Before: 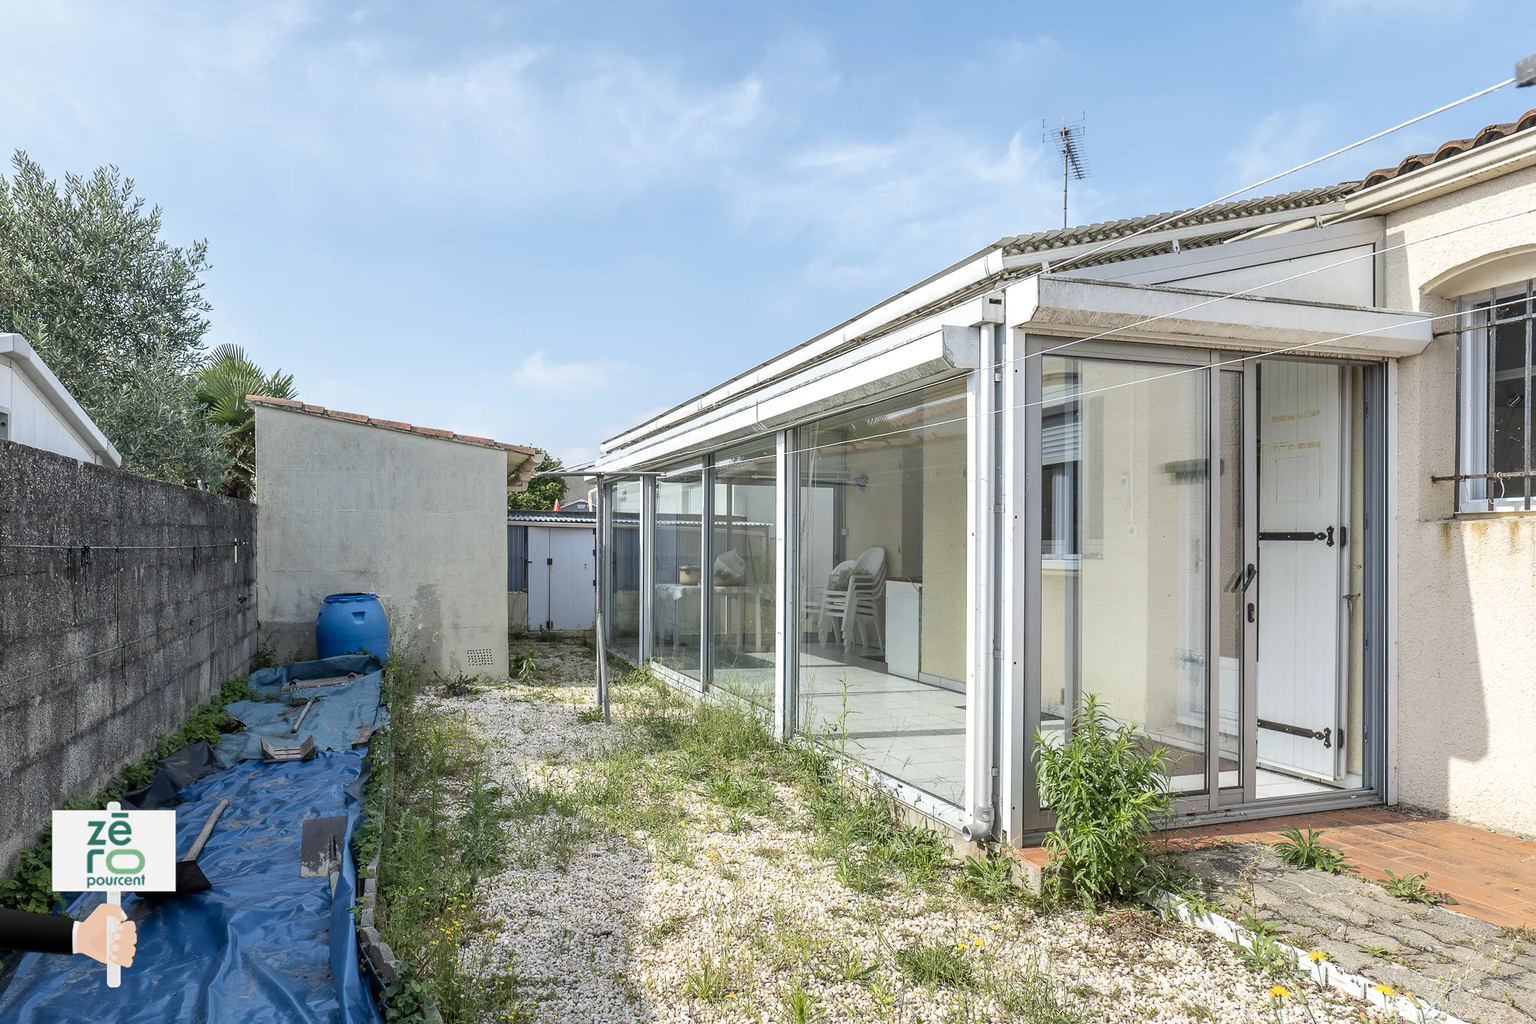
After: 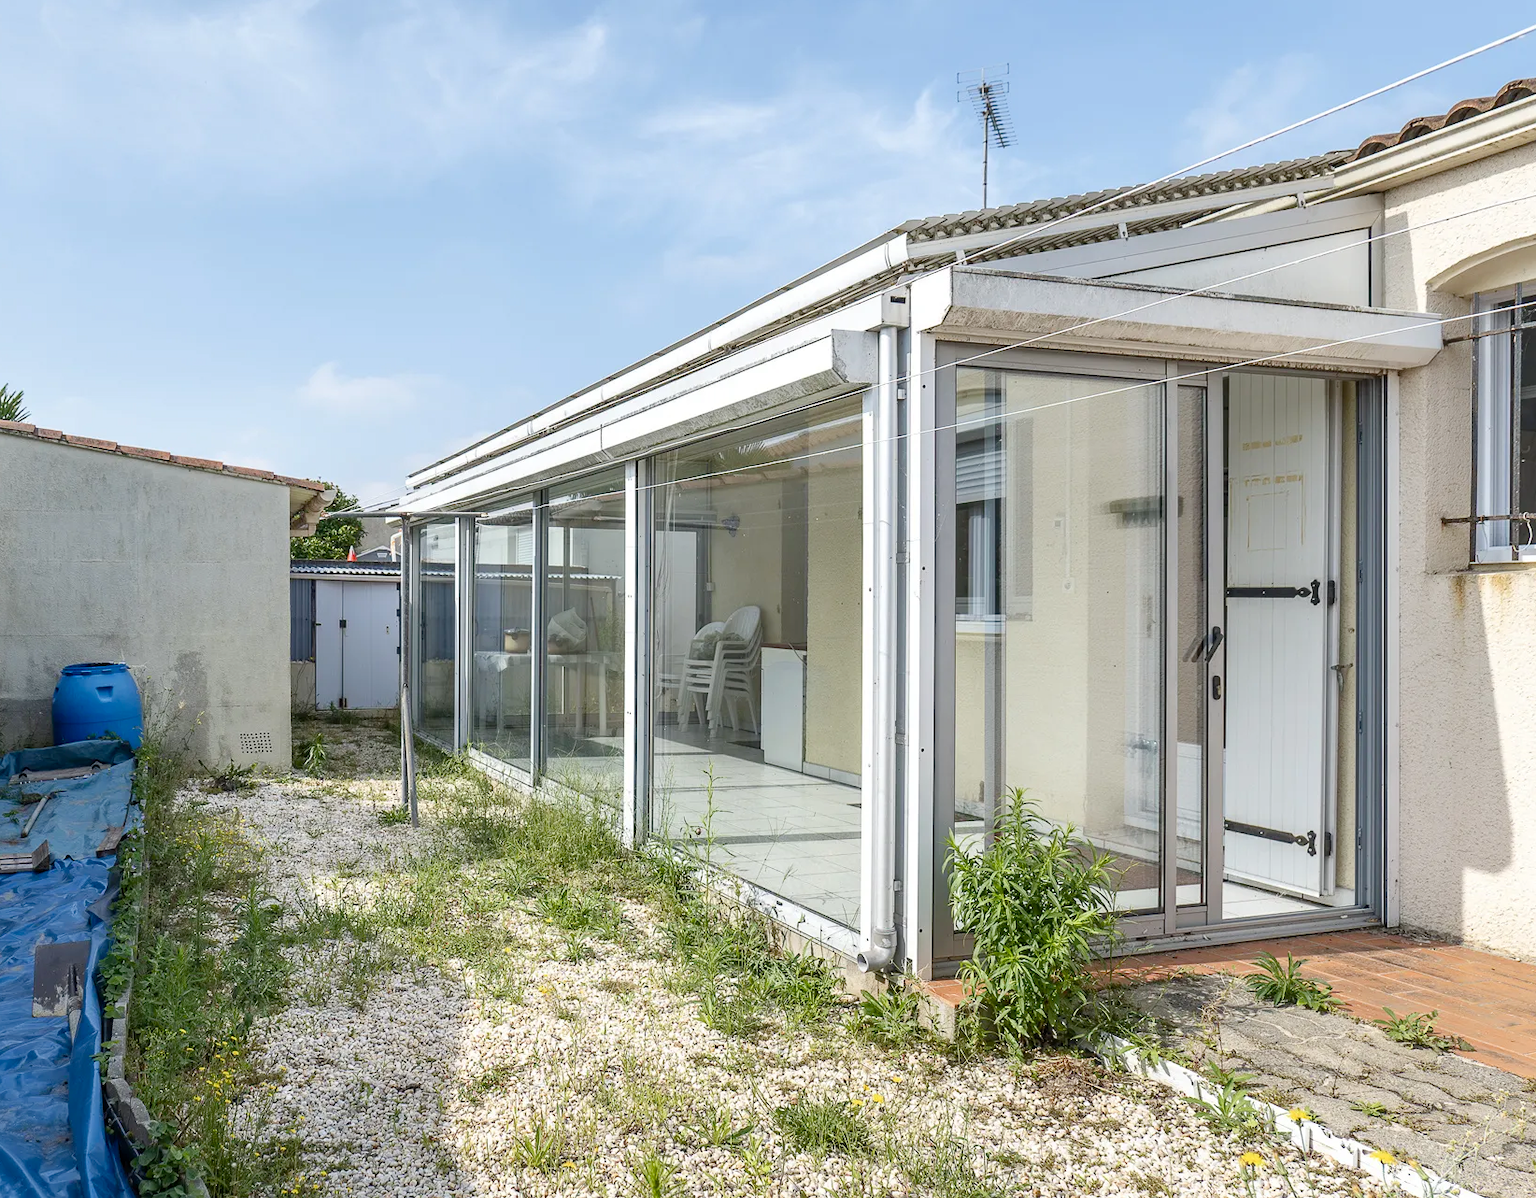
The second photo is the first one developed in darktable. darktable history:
crop and rotate: left 17.888%, top 5.946%, right 1.815%
color balance rgb: perceptual saturation grading › global saturation 20%, perceptual saturation grading › highlights -24.817%, perceptual saturation grading › shadows 26.173%
